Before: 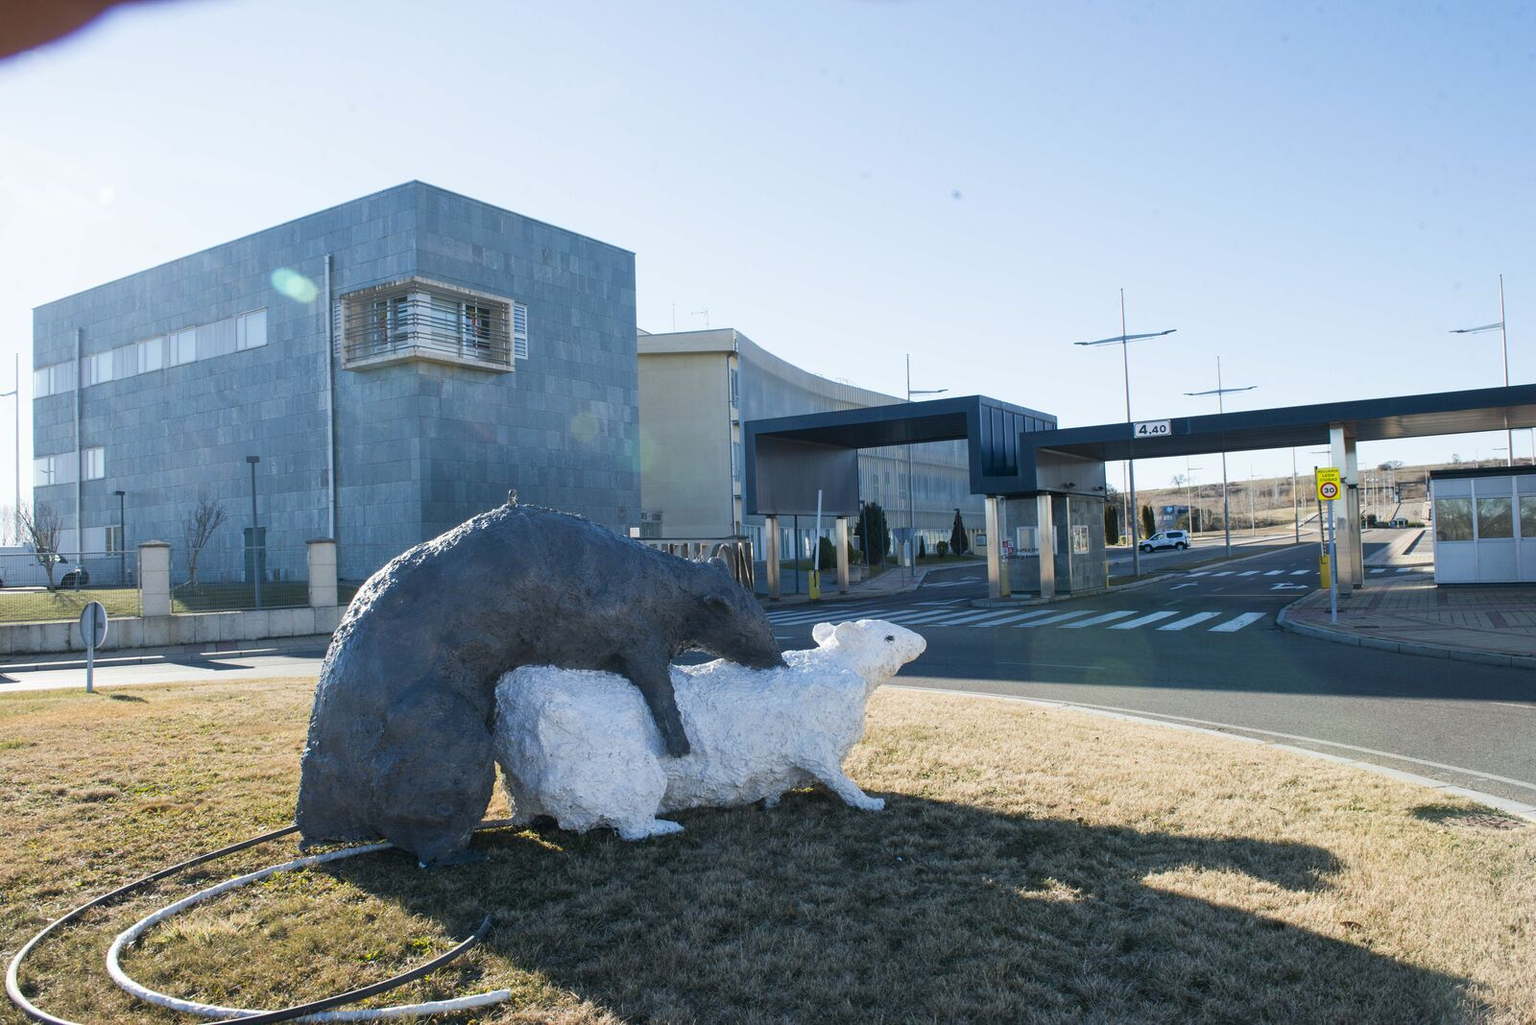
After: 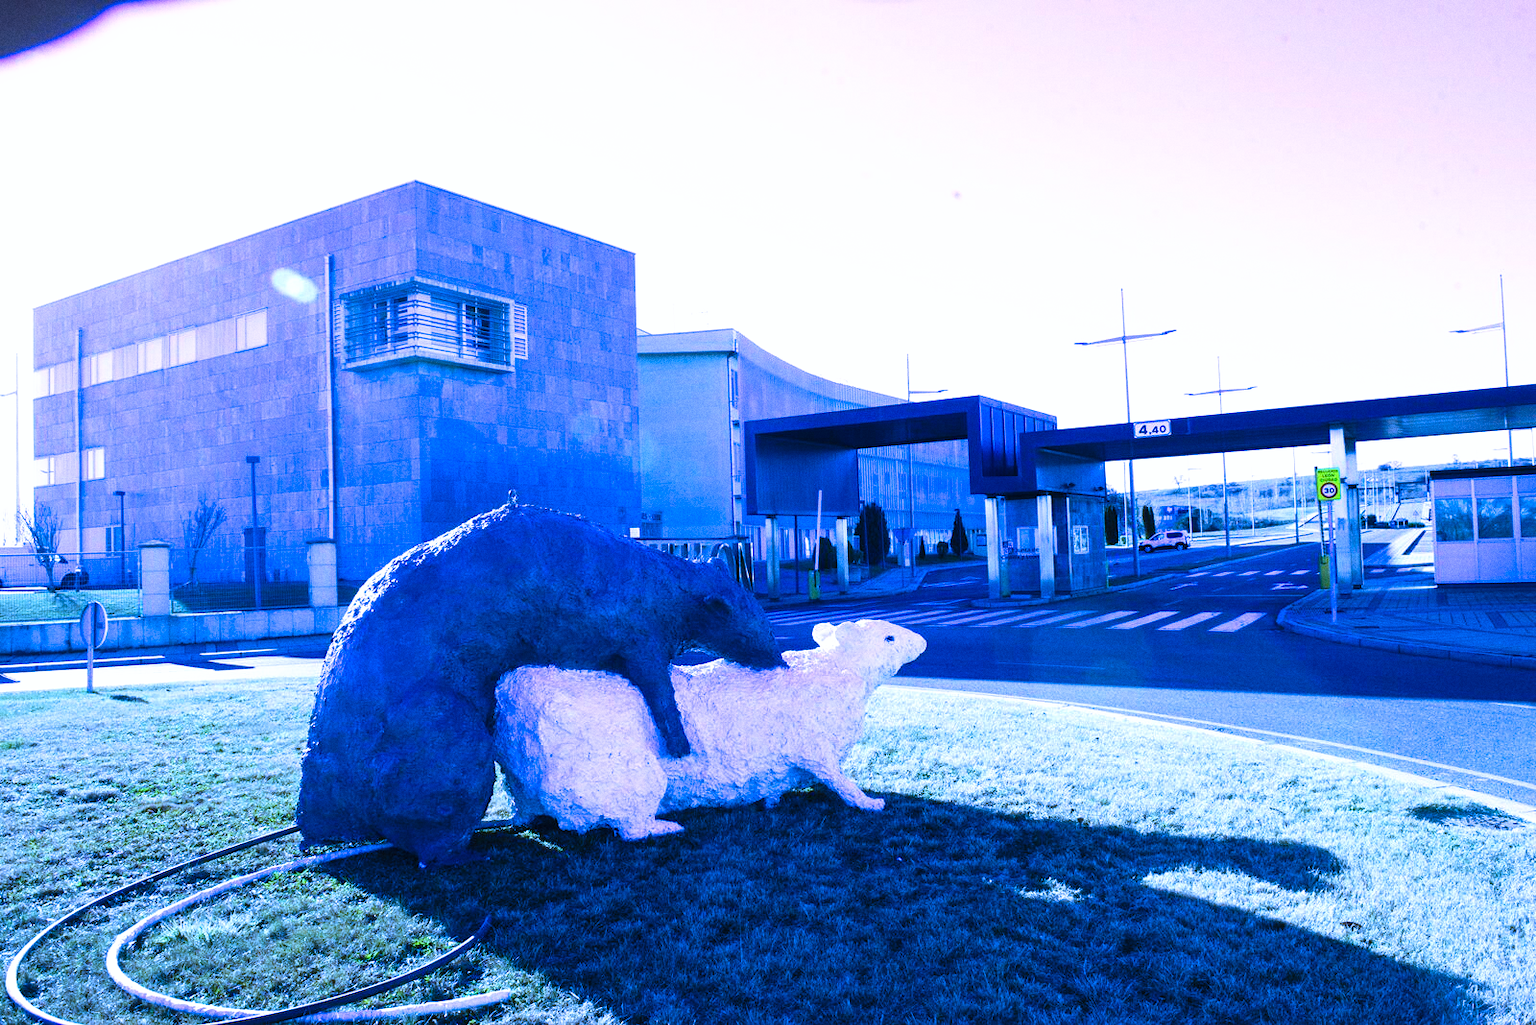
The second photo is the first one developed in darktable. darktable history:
grain: on, module defaults
color calibration: x 0.396, y 0.386, temperature 3669 K
white balance: red 0.766, blue 1.537
tone curve: curves: ch0 [(0, 0) (0.003, 0.002) (0.011, 0.006) (0.025, 0.014) (0.044, 0.025) (0.069, 0.039) (0.1, 0.056) (0.136, 0.082) (0.177, 0.116) (0.224, 0.163) (0.277, 0.233) (0.335, 0.311) (0.399, 0.396) (0.468, 0.488) (0.543, 0.588) (0.623, 0.695) (0.709, 0.809) (0.801, 0.912) (0.898, 0.997) (1, 1)], preserve colors none
